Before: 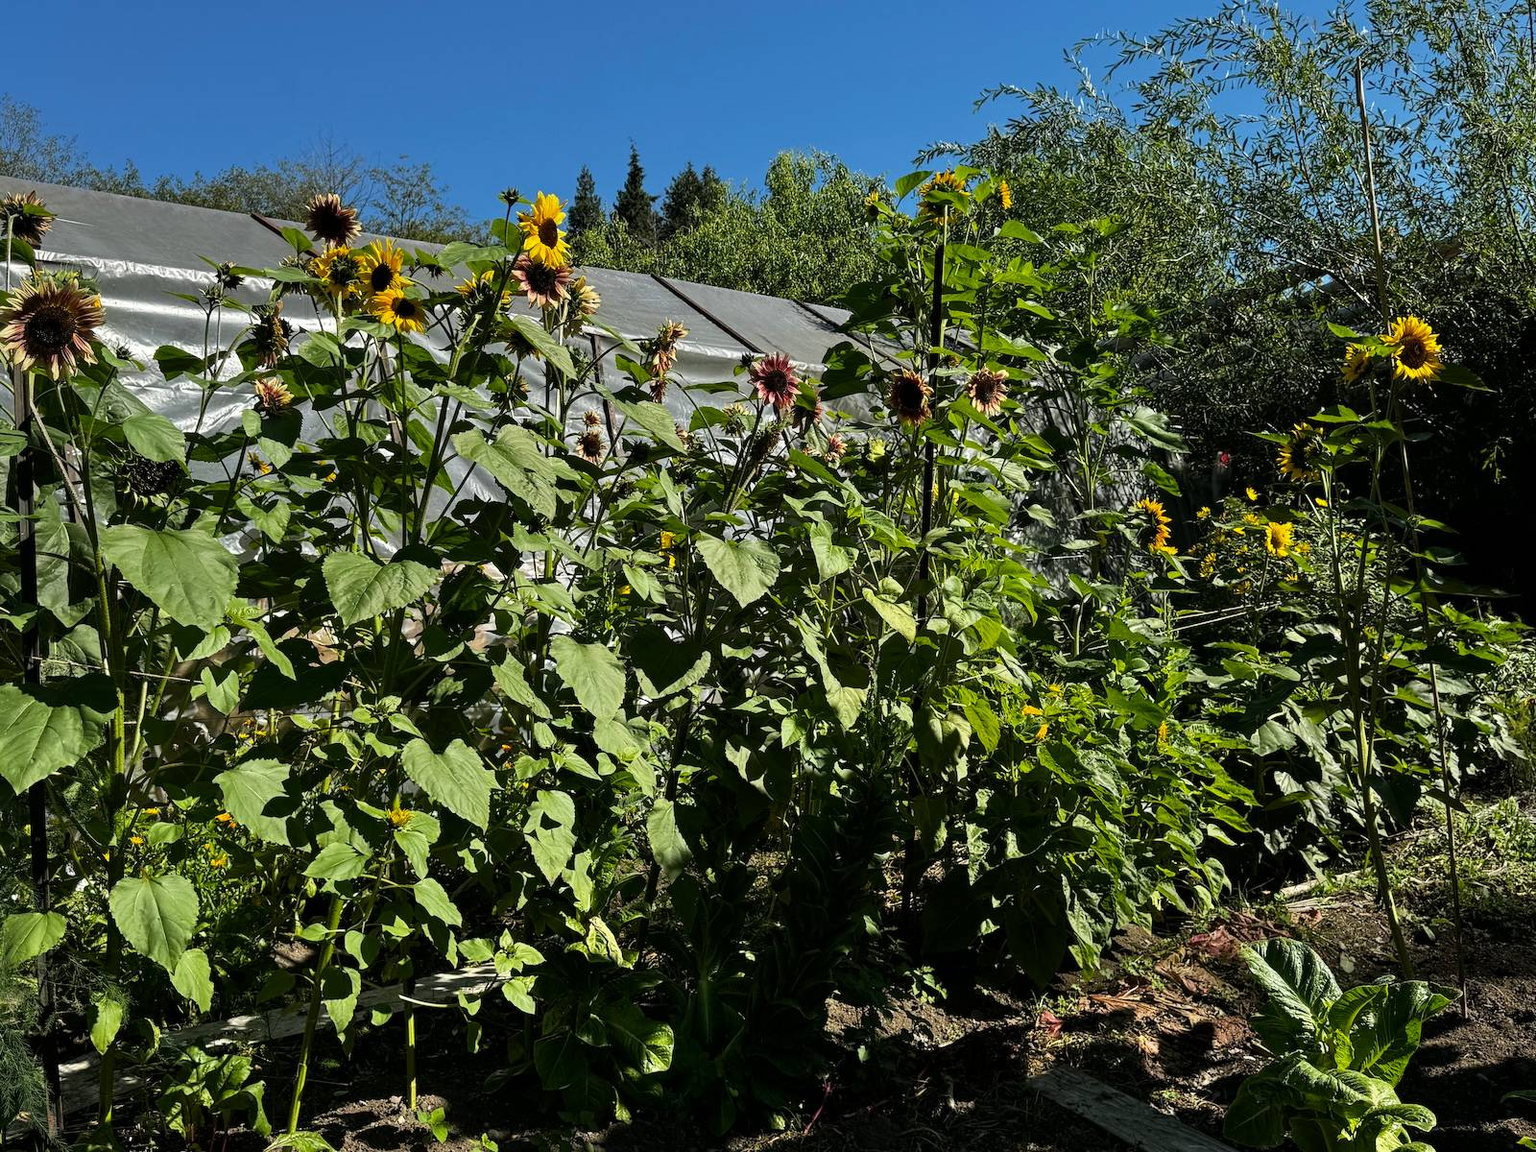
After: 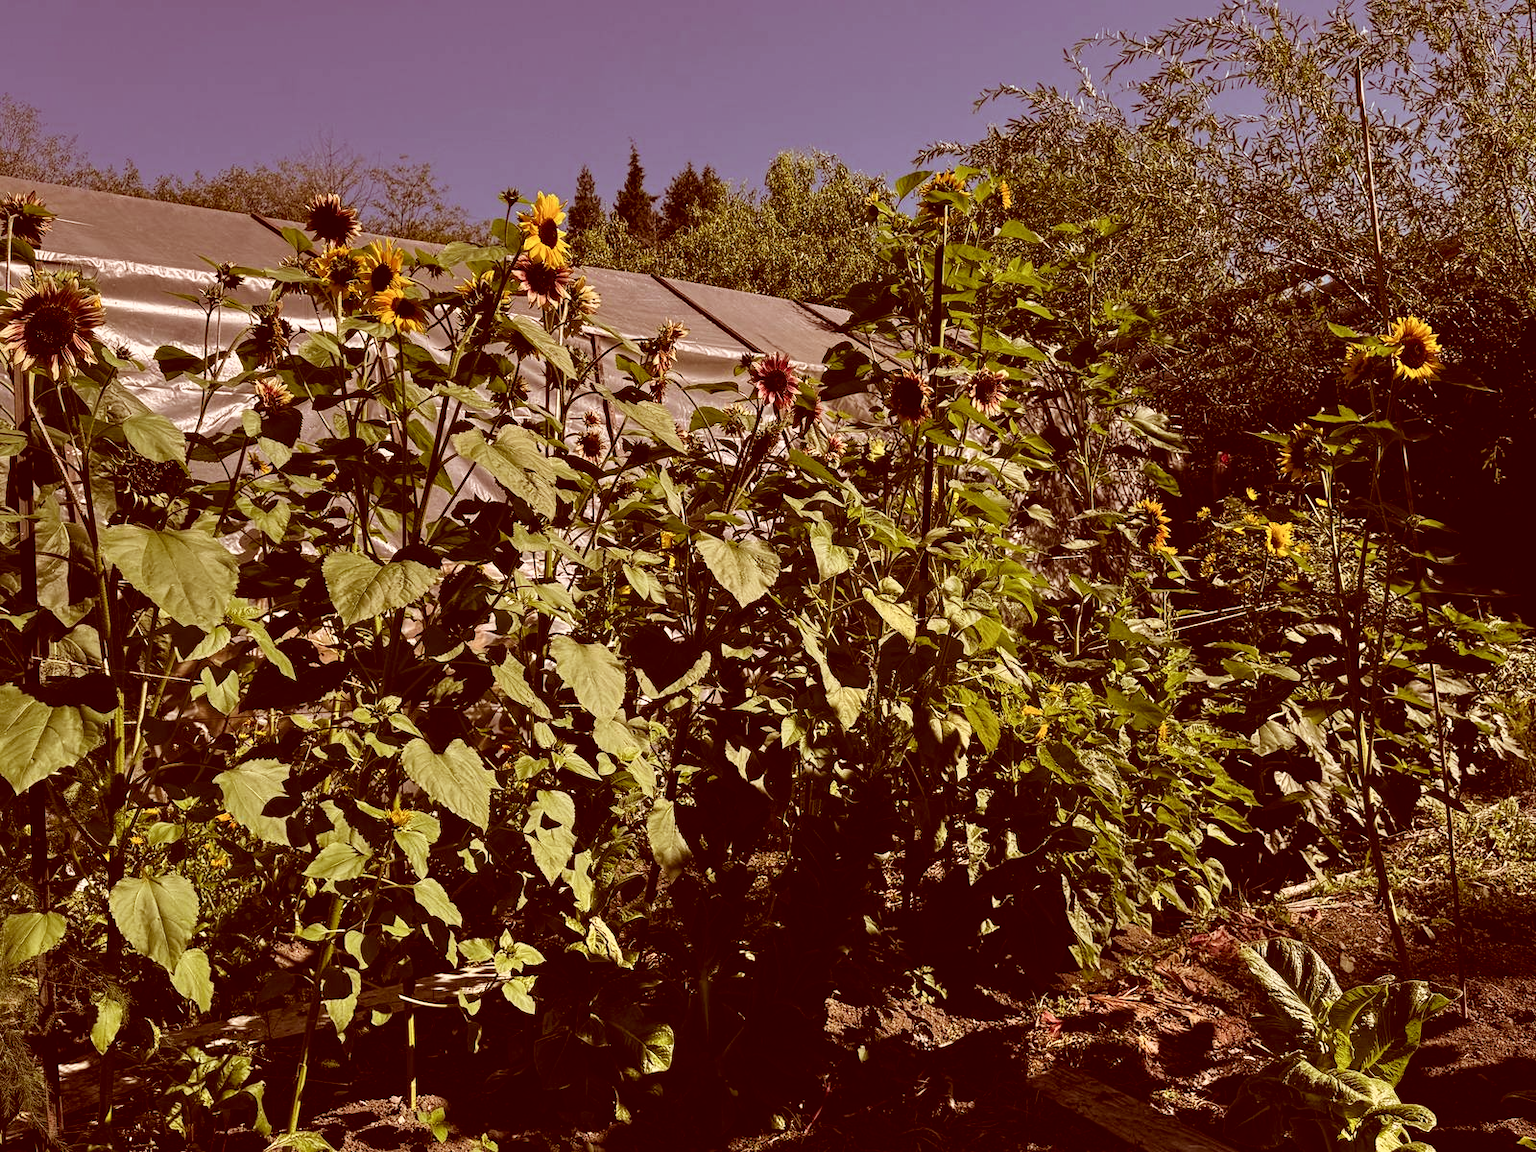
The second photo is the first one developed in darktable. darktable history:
color correction: highlights a* 9.57, highlights b* 8.93, shadows a* 40, shadows b* 39.76, saturation 0.773
